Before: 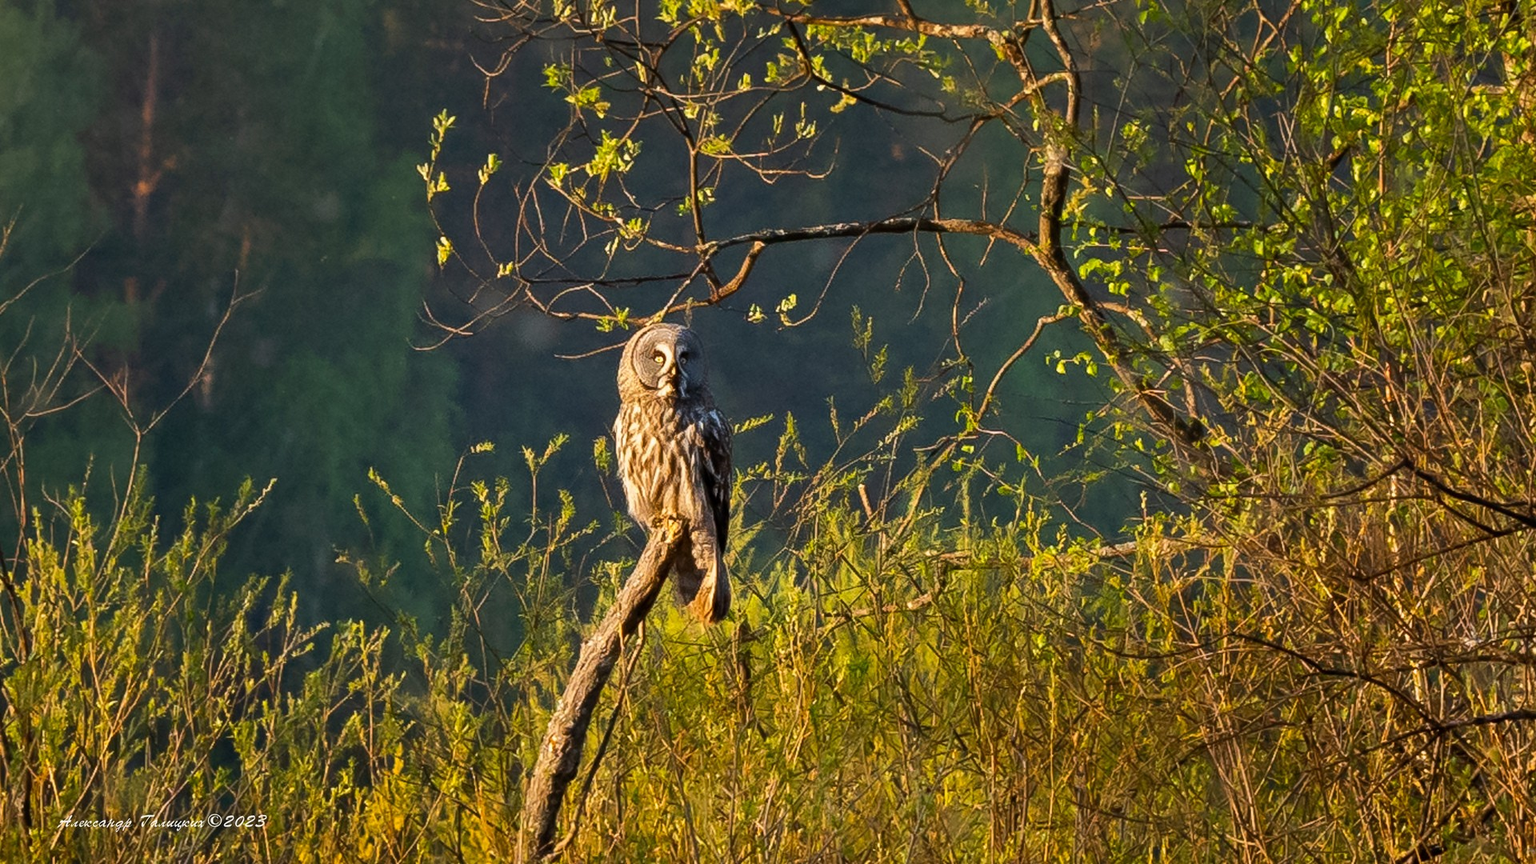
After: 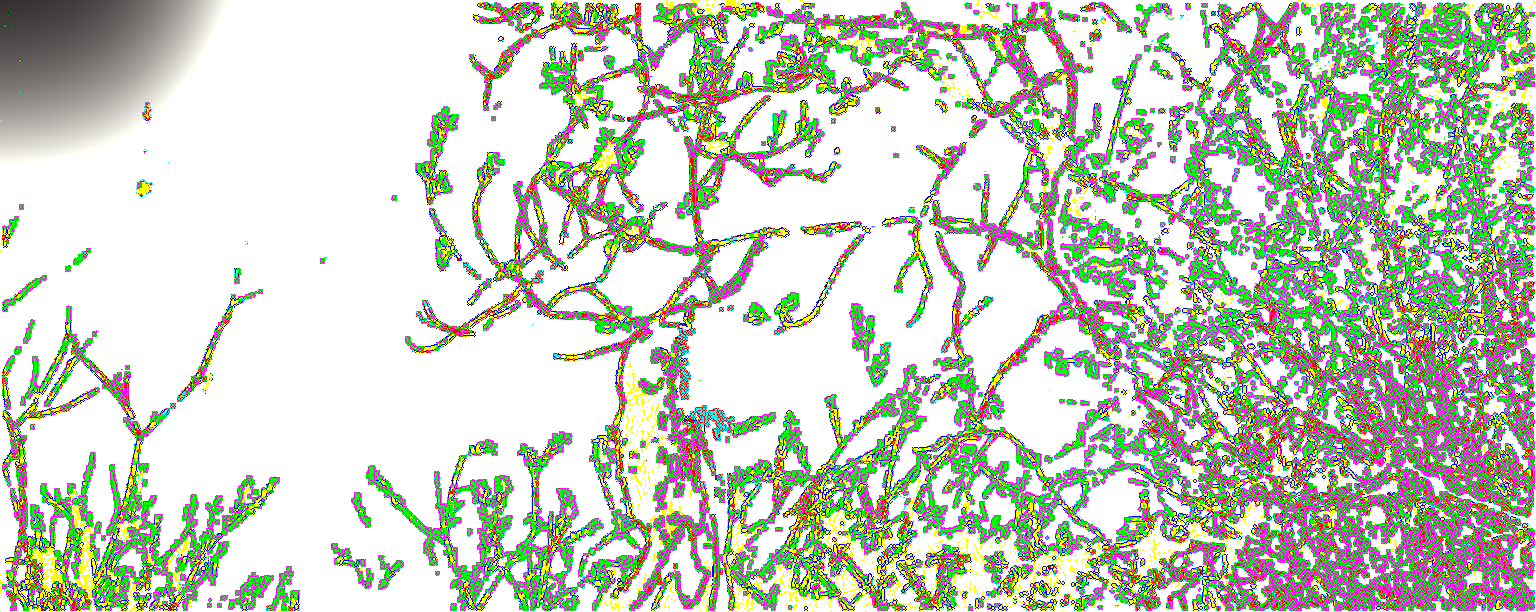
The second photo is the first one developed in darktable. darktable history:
tone curve: curves: ch0 [(0, 0) (0.266, 0.247) (0.741, 0.751) (1, 1)], color space Lab, independent channels, preserve colors none
crop: right 0%, bottom 29.1%
local contrast: on, module defaults
exposure: black level correction 0.098, exposure 3.012 EV, compensate highlight preservation false
color balance rgb: power › chroma 0.262%, power › hue 60.64°, perceptual saturation grading › global saturation 30.819%, perceptual brilliance grading › global brilliance 11.677%, global vibrance 39.206%
sharpen: on, module defaults
color correction: highlights a* -1.08, highlights b* 4.49, shadows a* 3.54
levels: black 0.017%, white 99.91%, levels [0, 0.48, 0.961]
